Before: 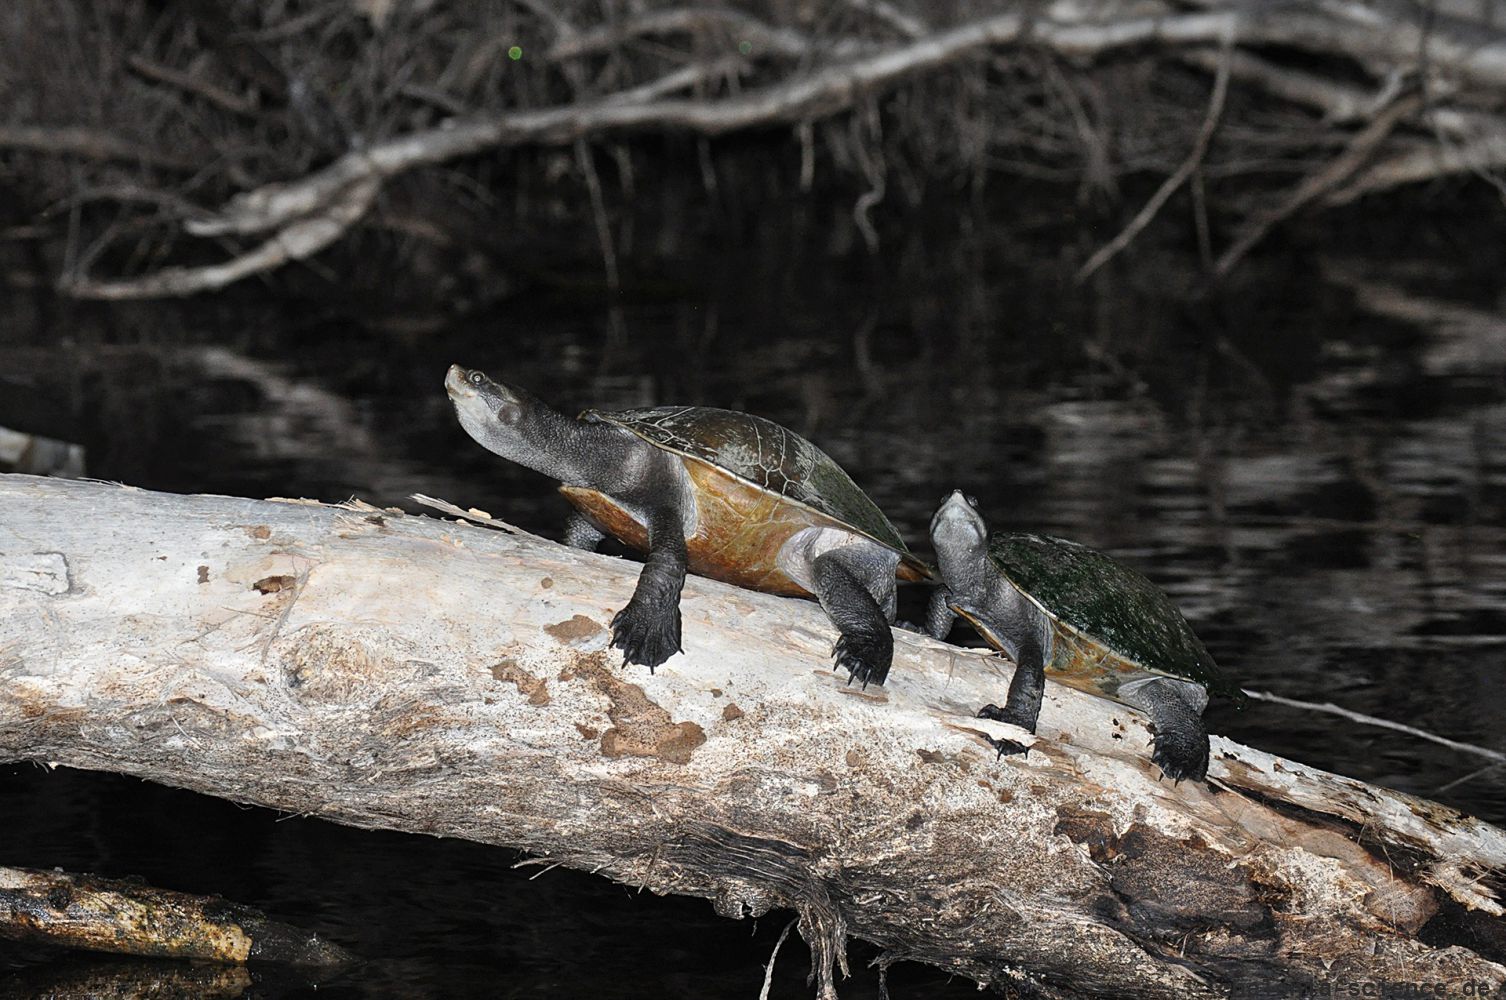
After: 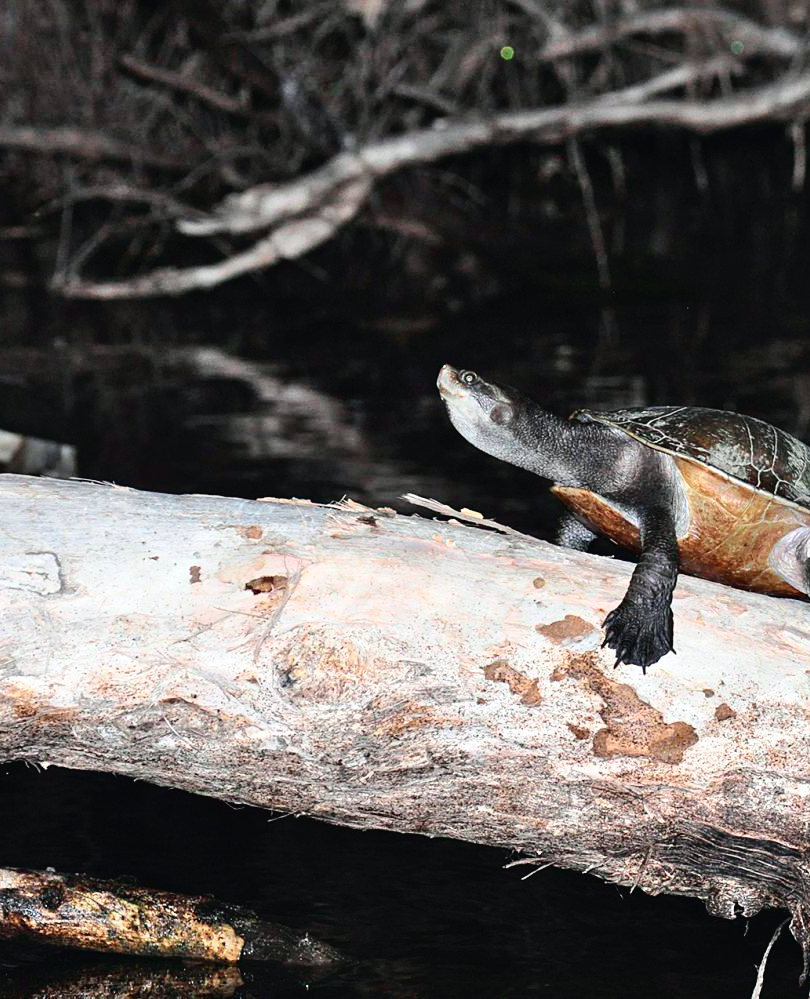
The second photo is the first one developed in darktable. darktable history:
tone curve: curves: ch0 [(0, 0.023) (0.087, 0.065) (0.184, 0.168) (0.45, 0.54) (0.57, 0.683) (0.722, 0.825) (0.877, 0.948) (1, 1)]; ch1 [(0, 0) (0.388, 0.369) (0.44, 0.44) (0.489, 0.481) (0.534, 0.561) (0.657, 0.659) (1, 1)]; ch2 [(0, 0) (0.353, 0.317) (0.408, 0.427) (0.472, 0.46) (0.5, 0.496) (0.537, 0.534) (0.576, 0.592) (0.625, 0.631) (1, 1)], color space Lab, independent channels, preserve colors none
crop: left 0.587%, right 45.588%, bottom 0.086%
contrast equalizer: octaves 7, y [[0.524 ×6], [0.512 ×6], [0.379 ×6], [0 ×6], [0 ×6]]
